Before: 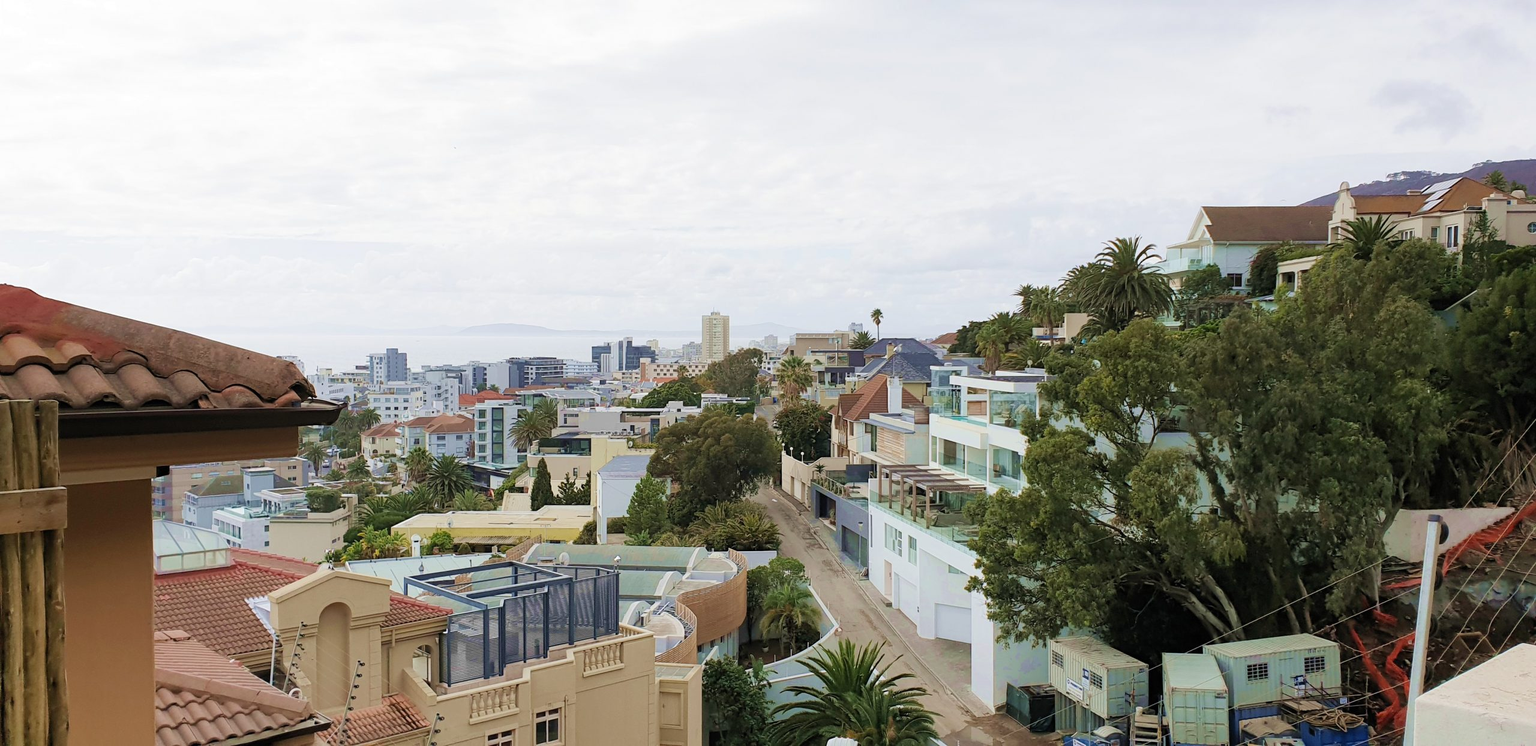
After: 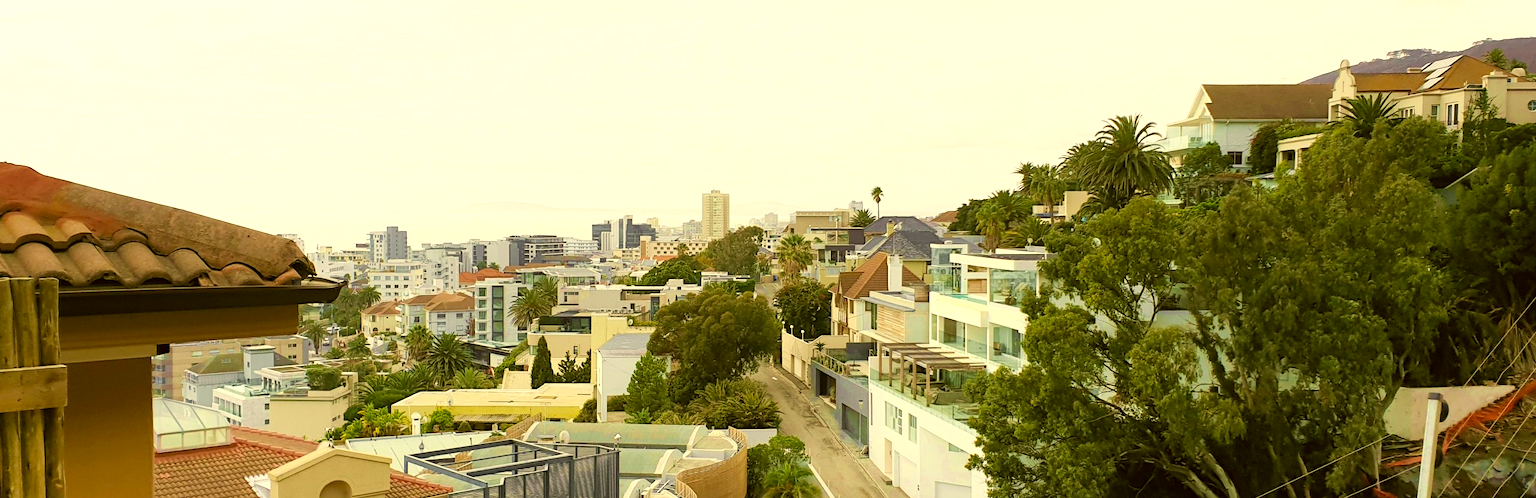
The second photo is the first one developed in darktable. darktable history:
crop: top 16.426%, bottom 16.721%
exposure: exposure 0.485 EV, compensate exposure bias true, compensate highlight preservation false
color correction: highlights a* 0.134, highlights b* 28.97, shadows a* -0.171, shadows b* 20.94
